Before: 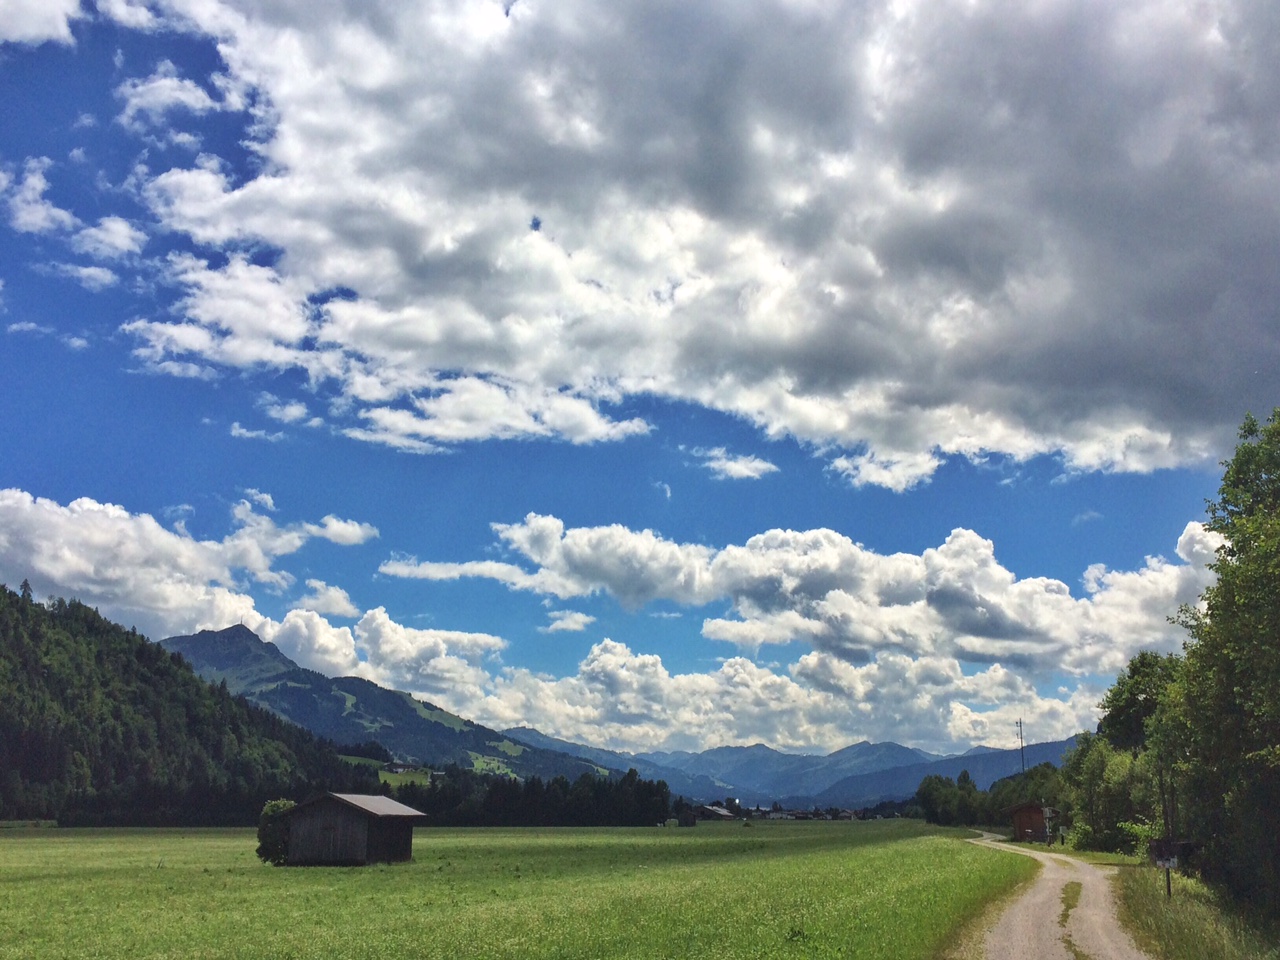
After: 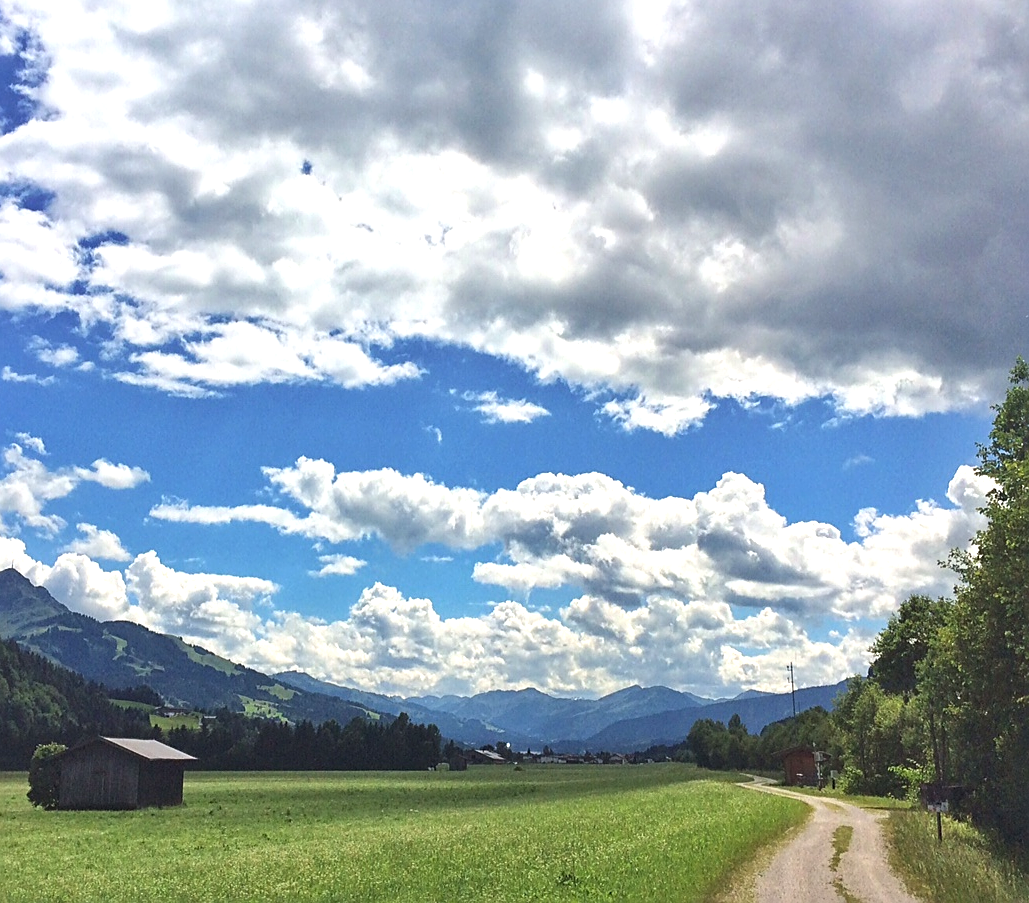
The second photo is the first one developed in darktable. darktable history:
exposure: black level correction 0, exposure 0.499 EV, compensate exposure bias true, compensate highlight preservation false
crop and rotate: left 17.931%, top 5.931%, right 1.673%
sharpen: on, module defaults
